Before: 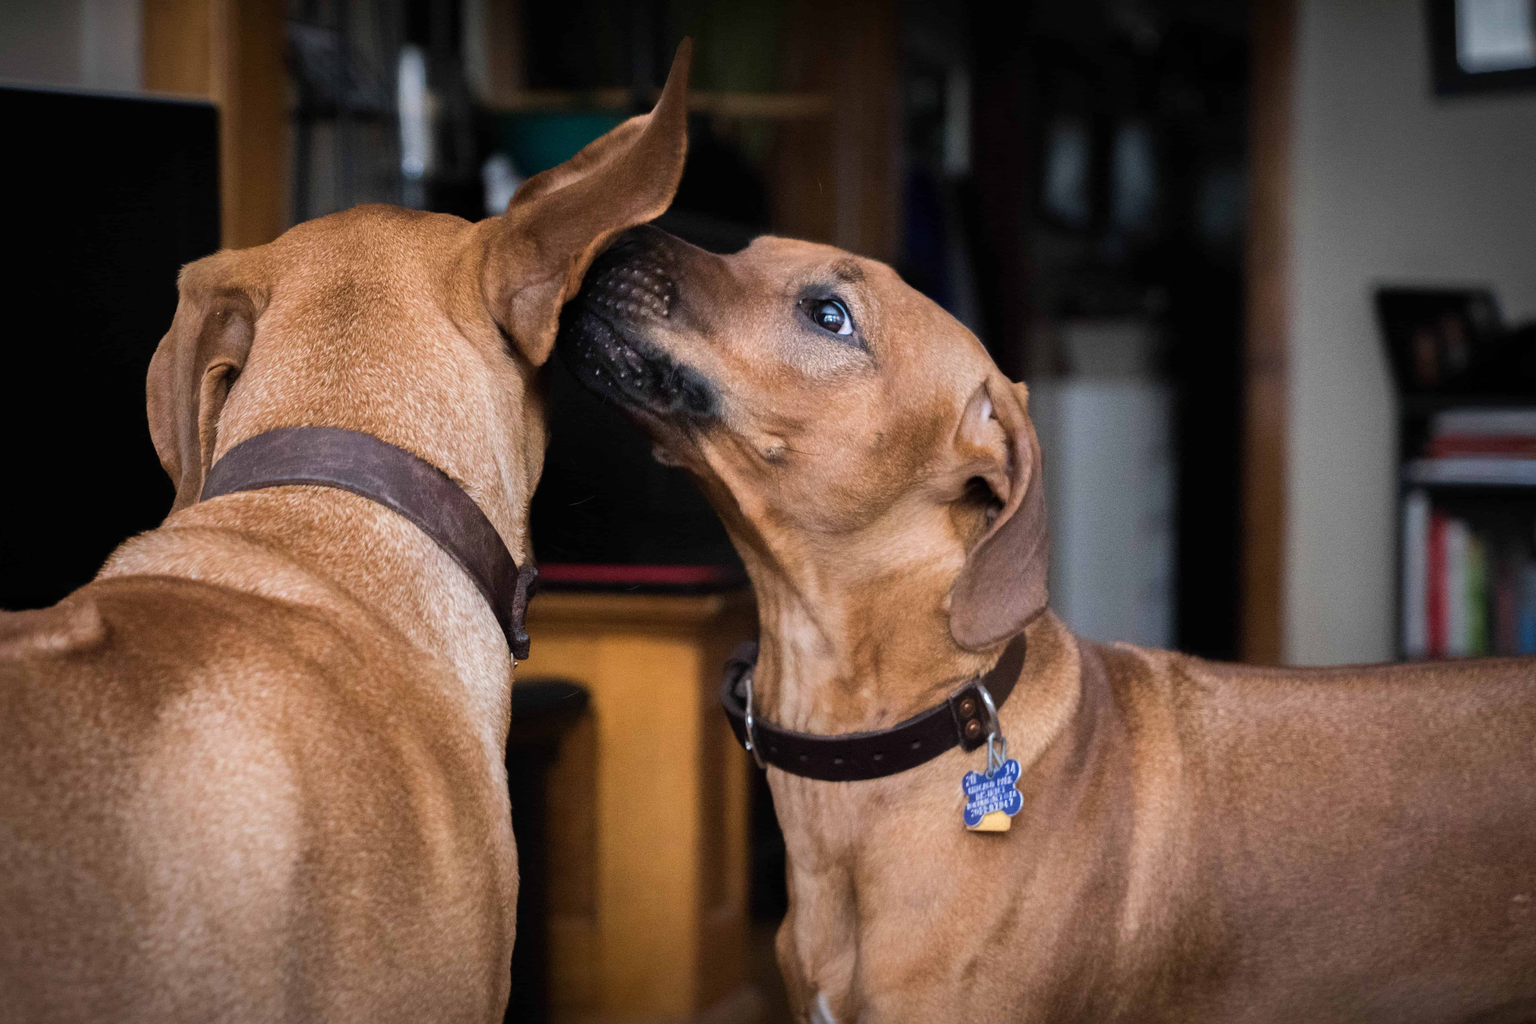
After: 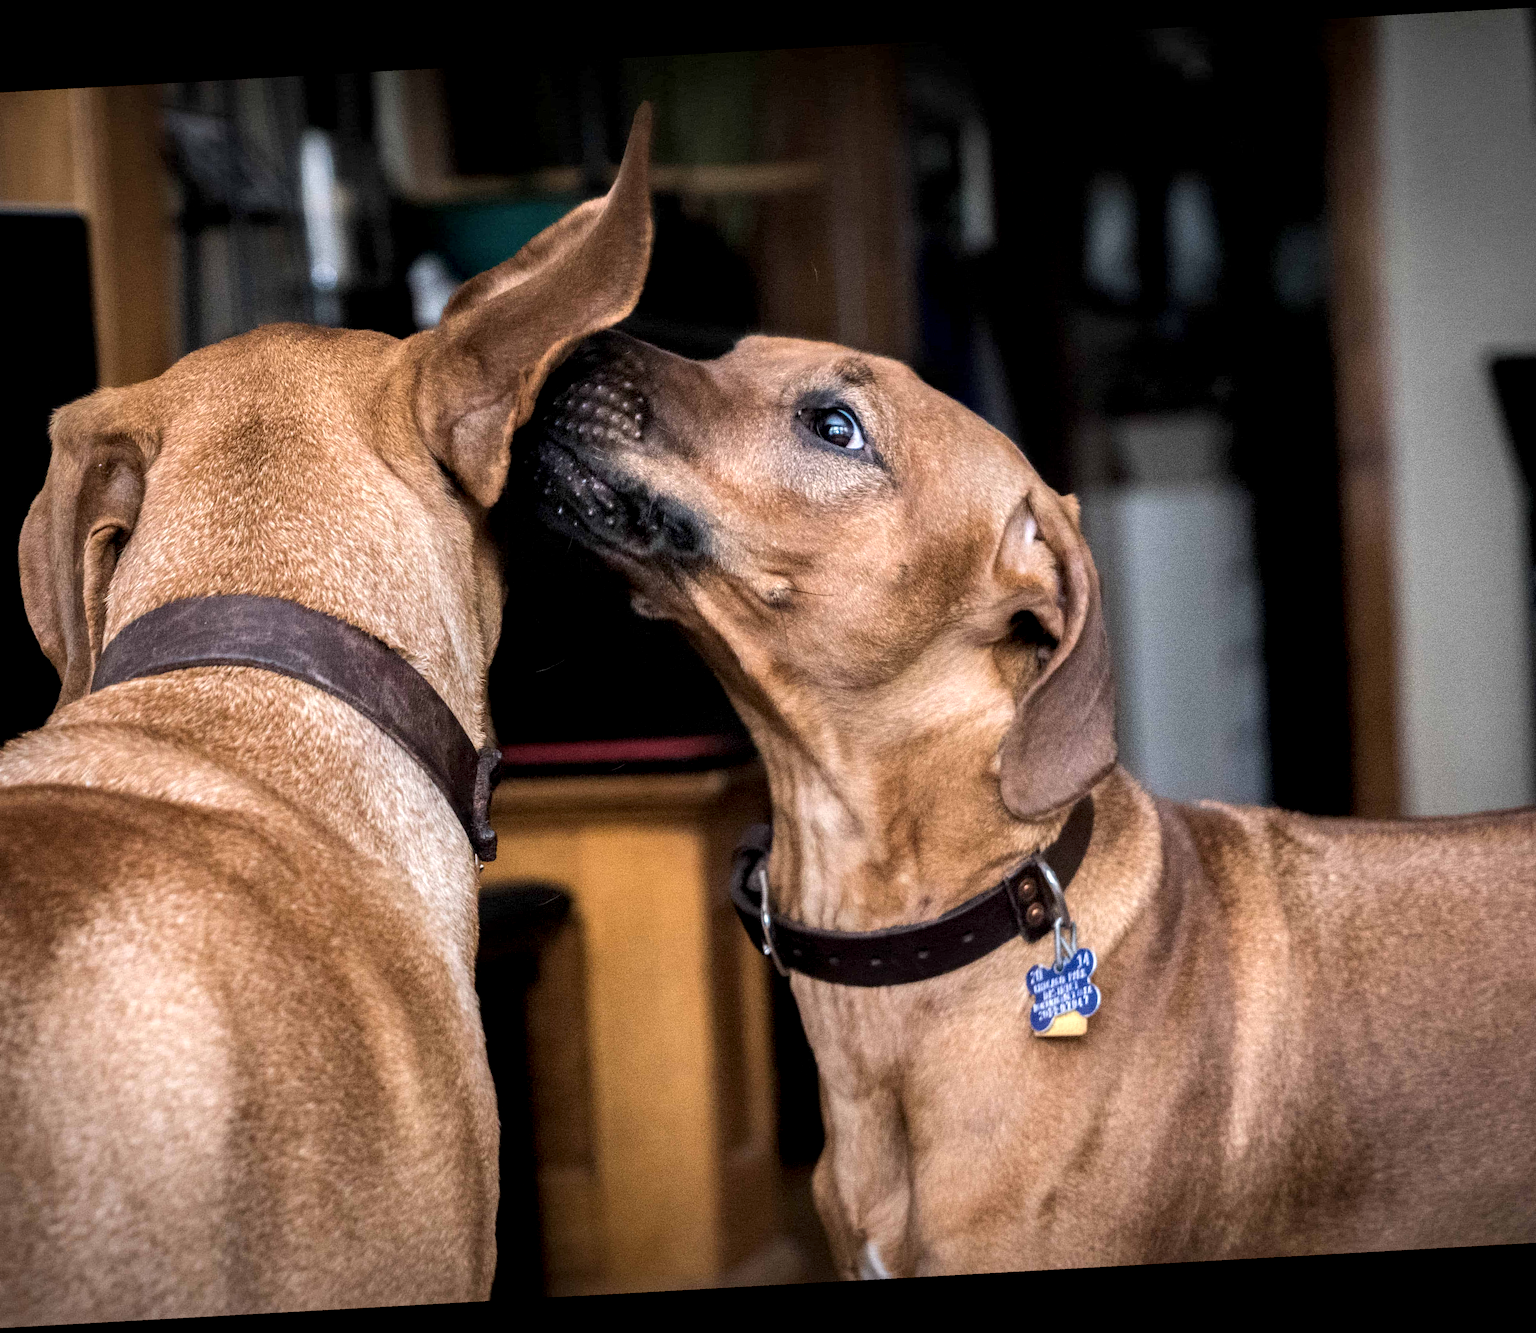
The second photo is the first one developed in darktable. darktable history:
rotate and perspective: rotation -3.18°, automatic cropping off
local contrast: detail 160%
crop and rotate: left 9.597%, right 10.195%
